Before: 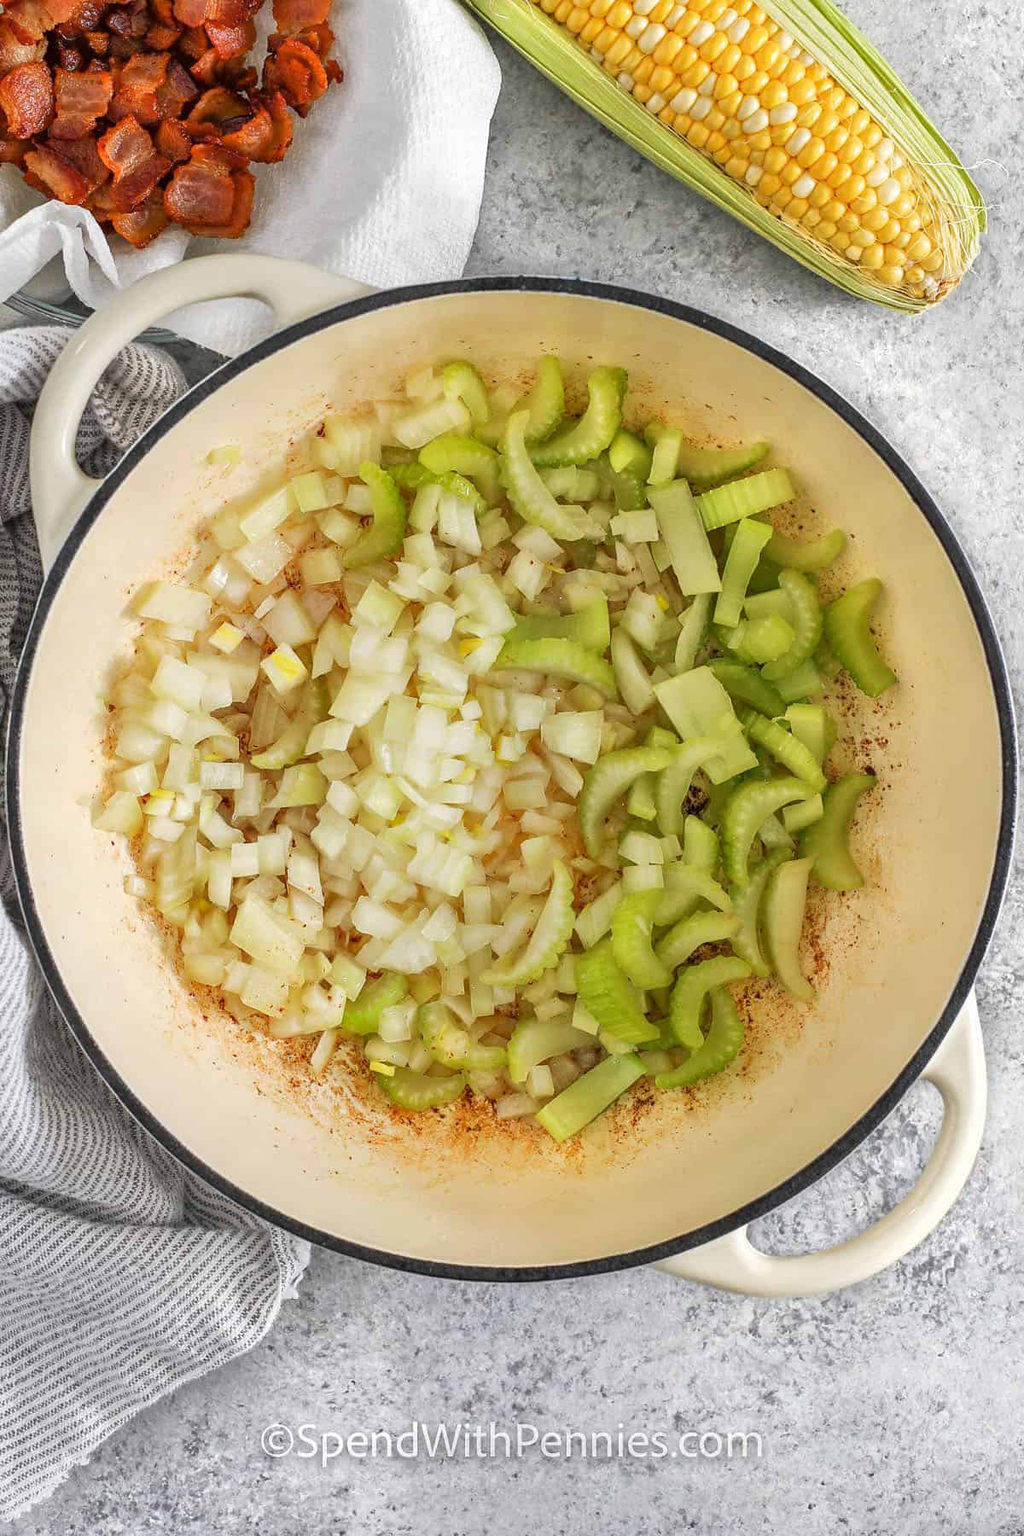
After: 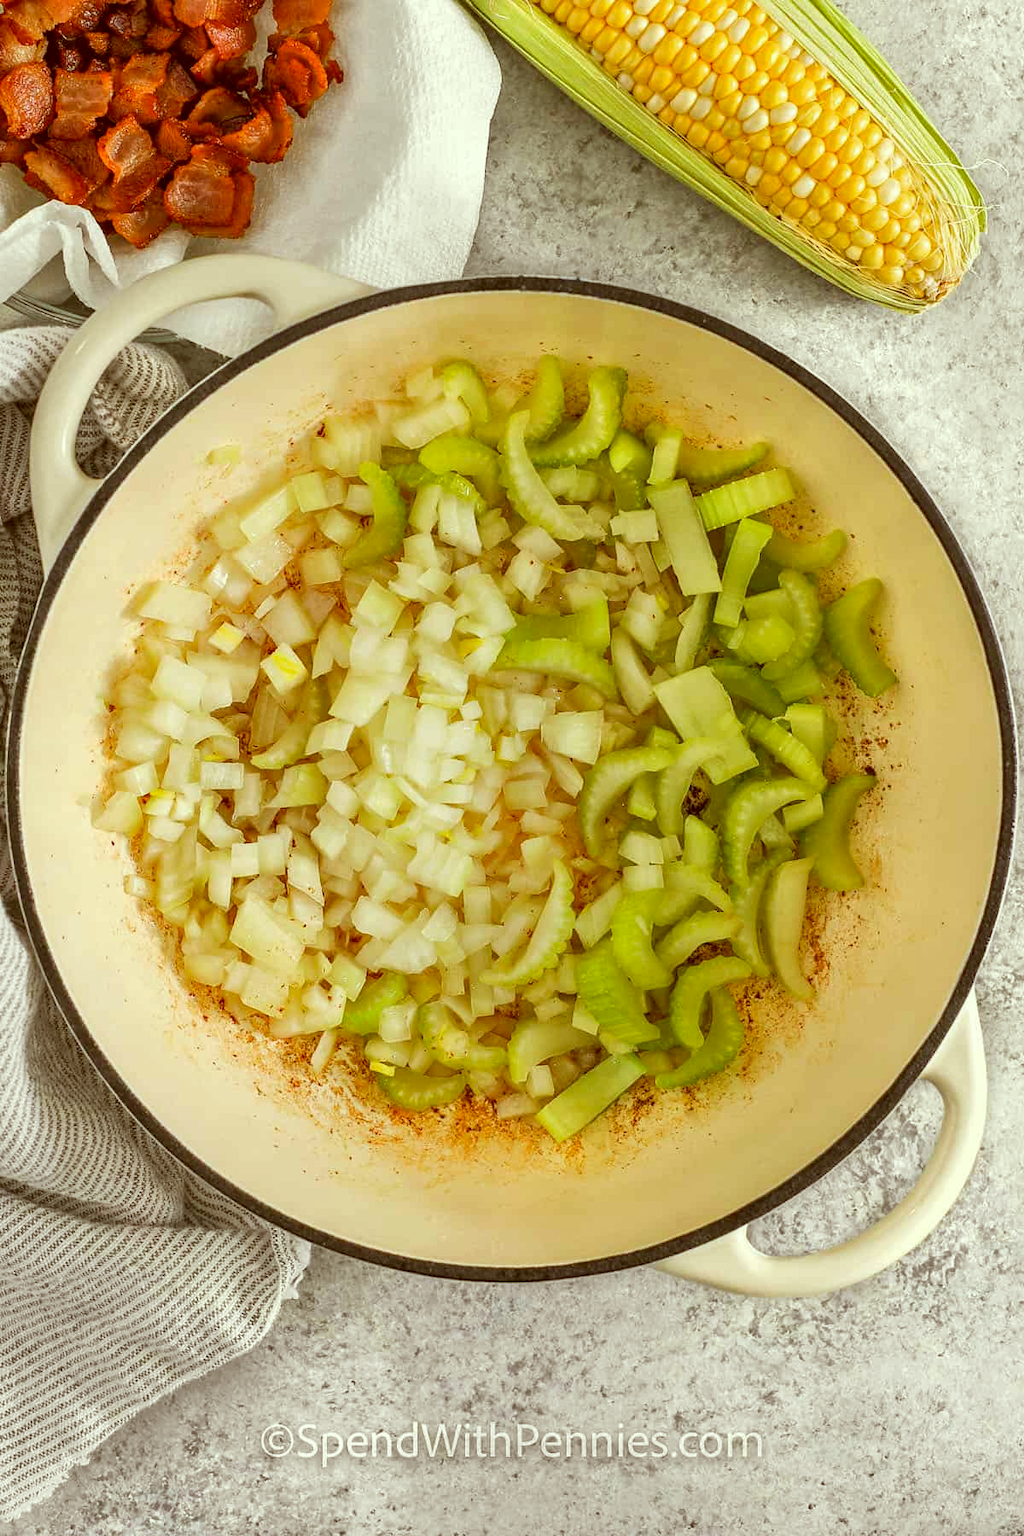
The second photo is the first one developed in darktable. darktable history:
color correction: highlights a* -6.22, highlights b* 9.51, shadows a* 10.32, shadows b* 23.46
